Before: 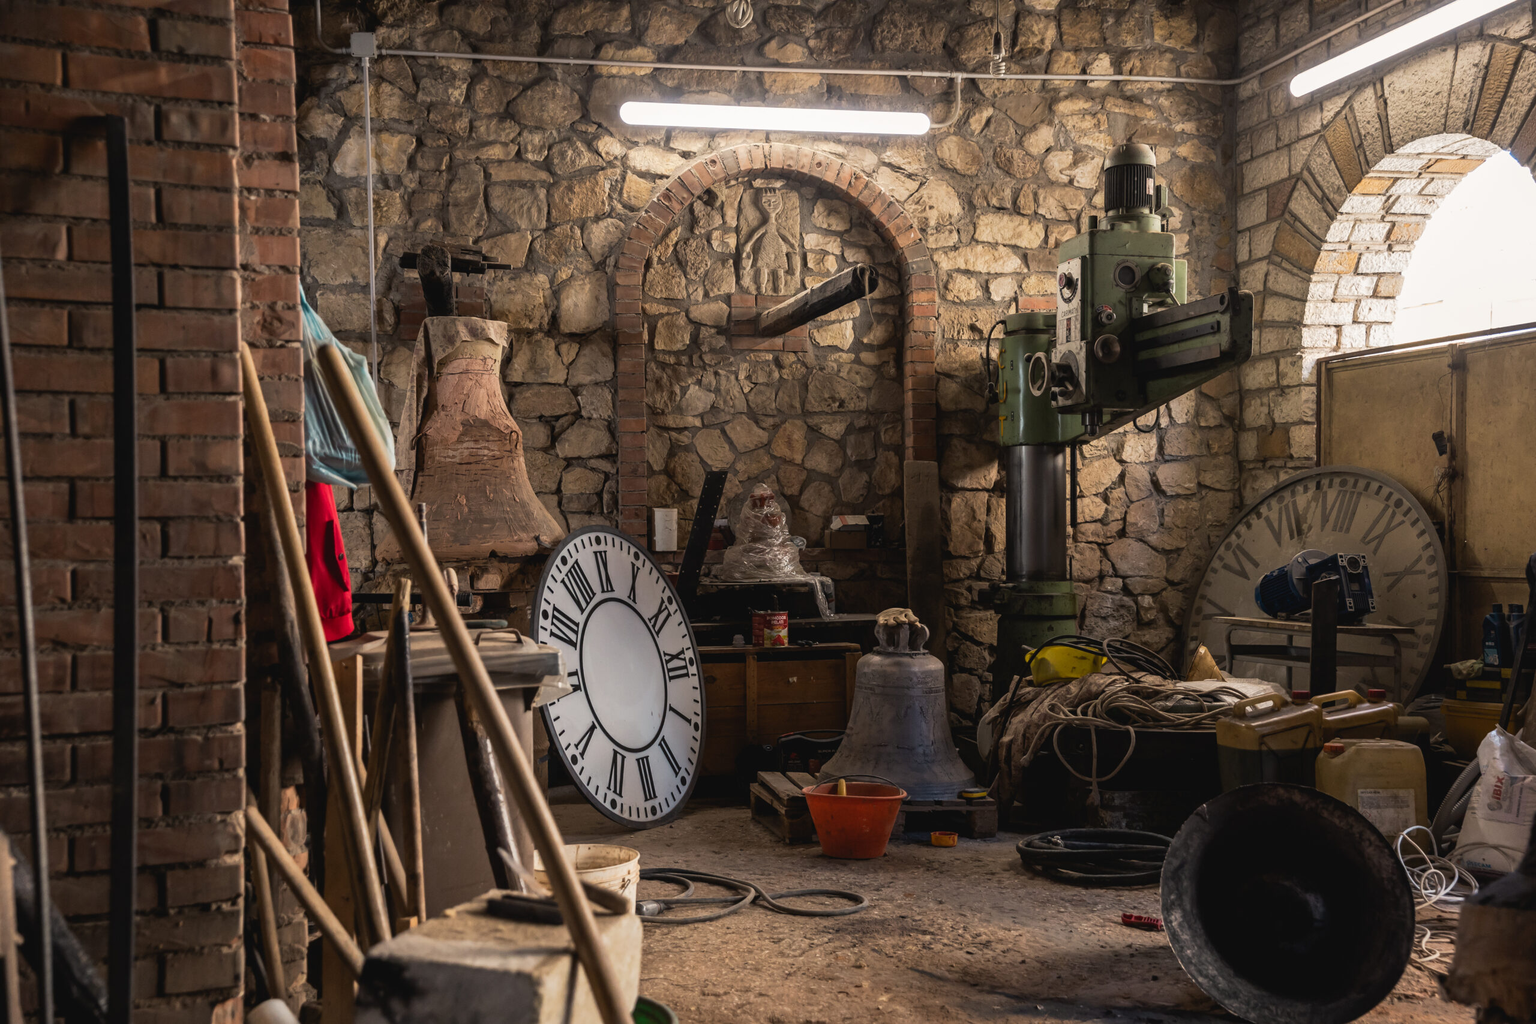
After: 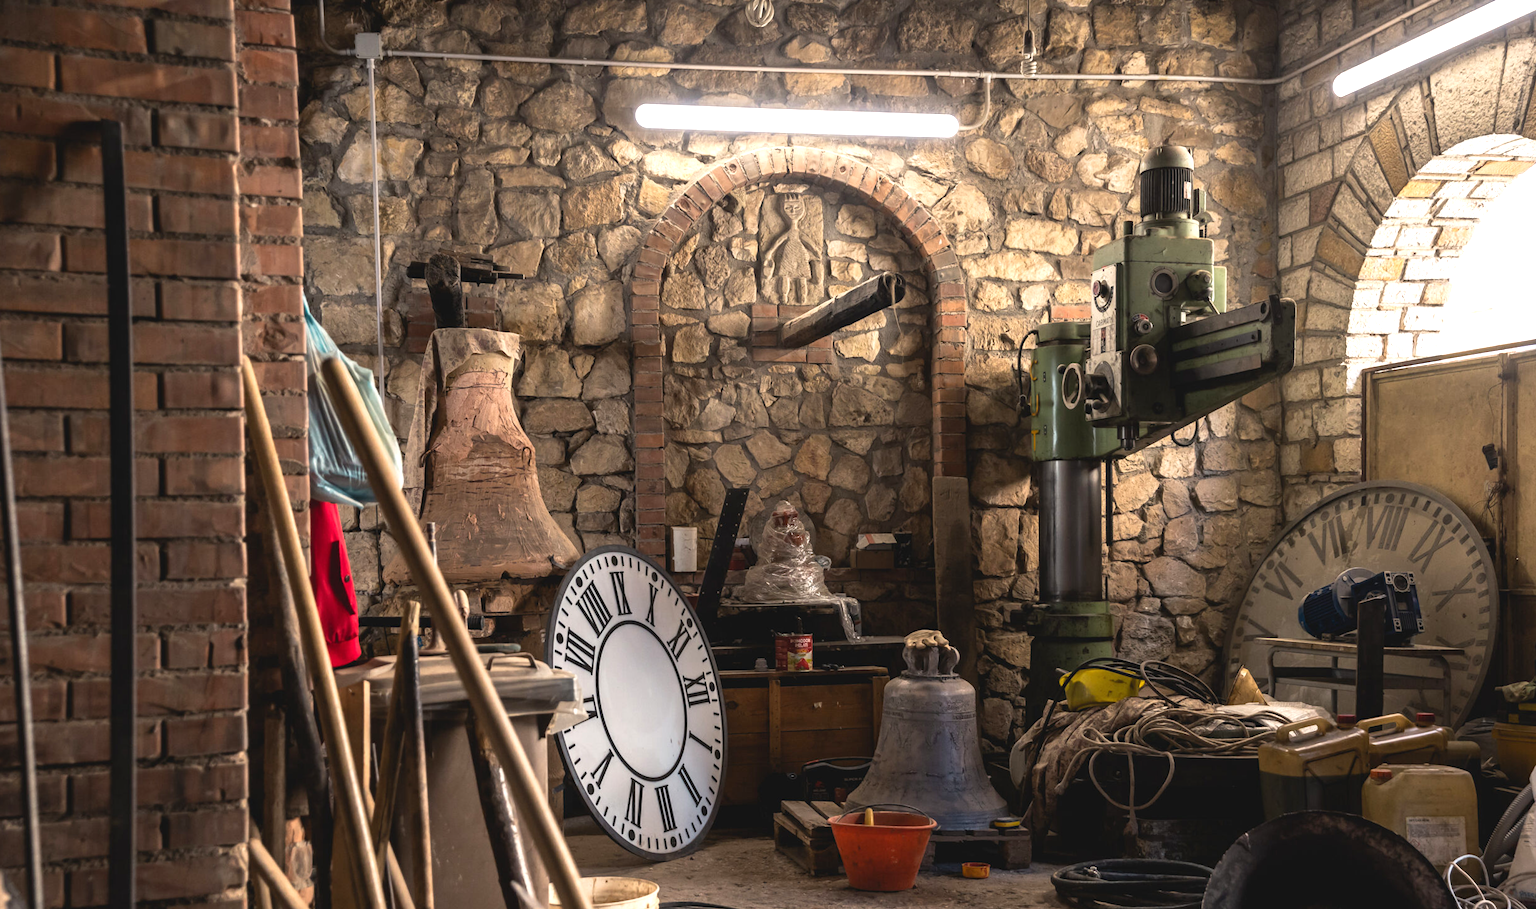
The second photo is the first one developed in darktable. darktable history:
crop and rotate: angle 0.2°, left 0.275%, right 3.127%, bottom 14.18%
exposure: black level correction 0, exposure 0.7 EV, compensate highlight preservation false
